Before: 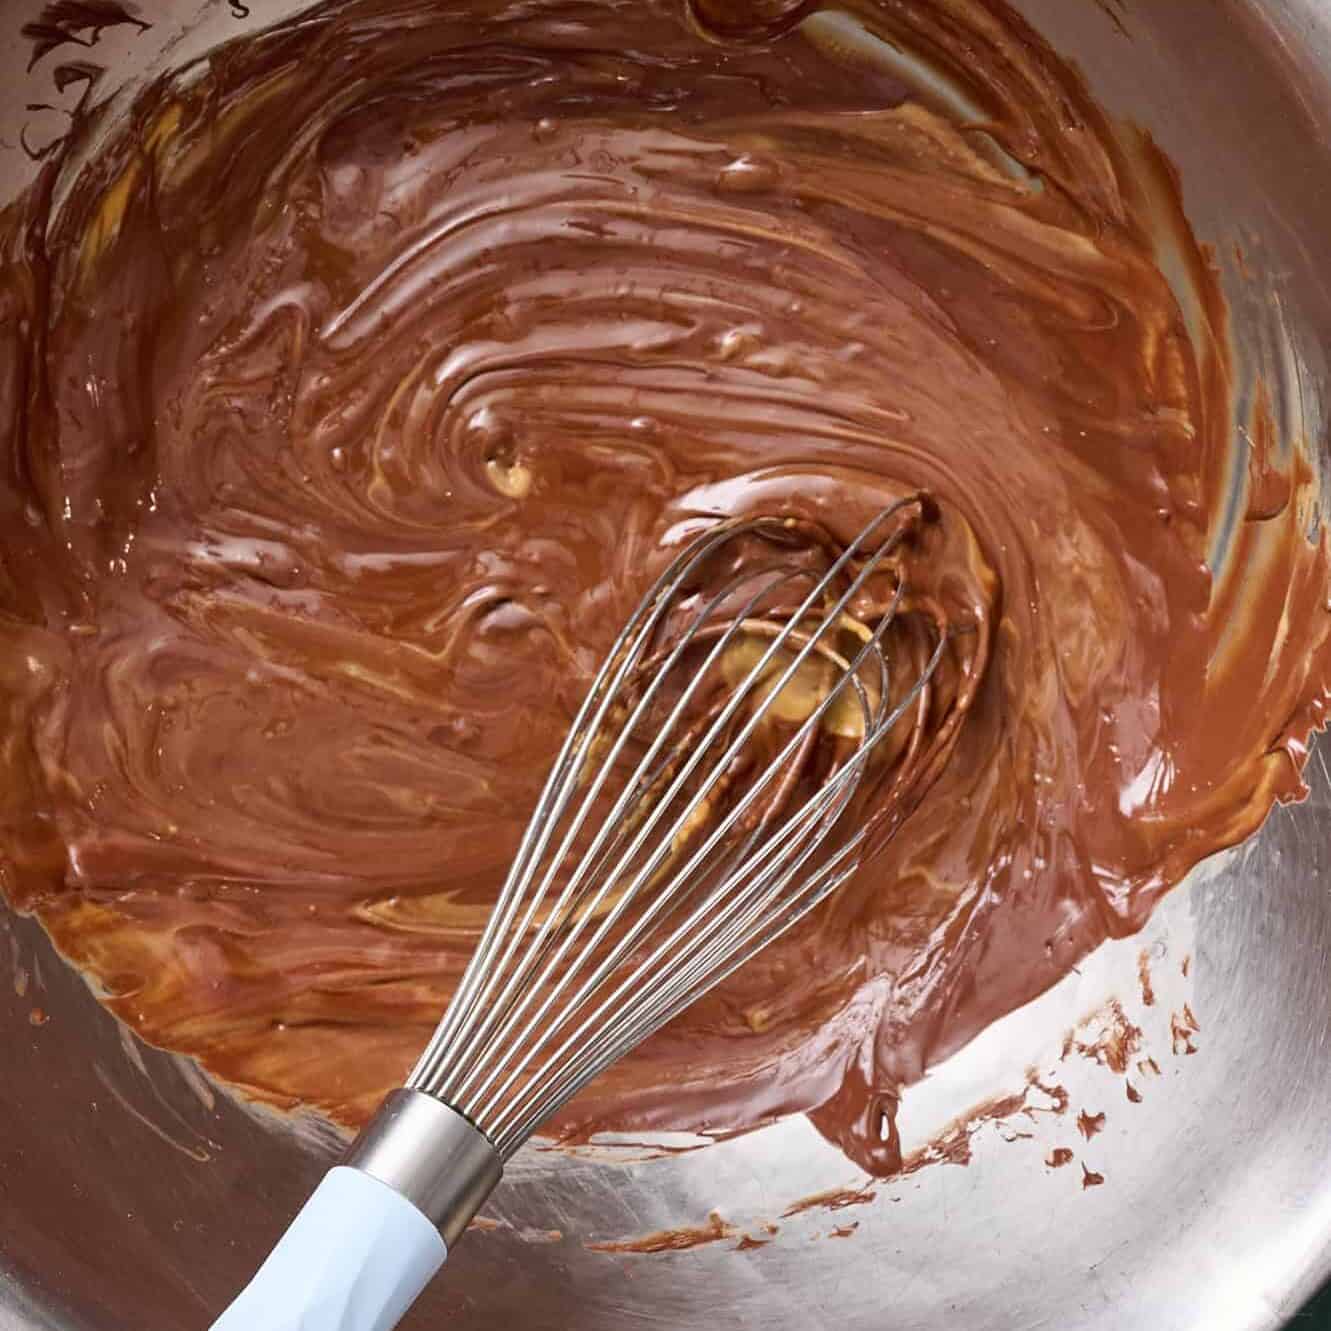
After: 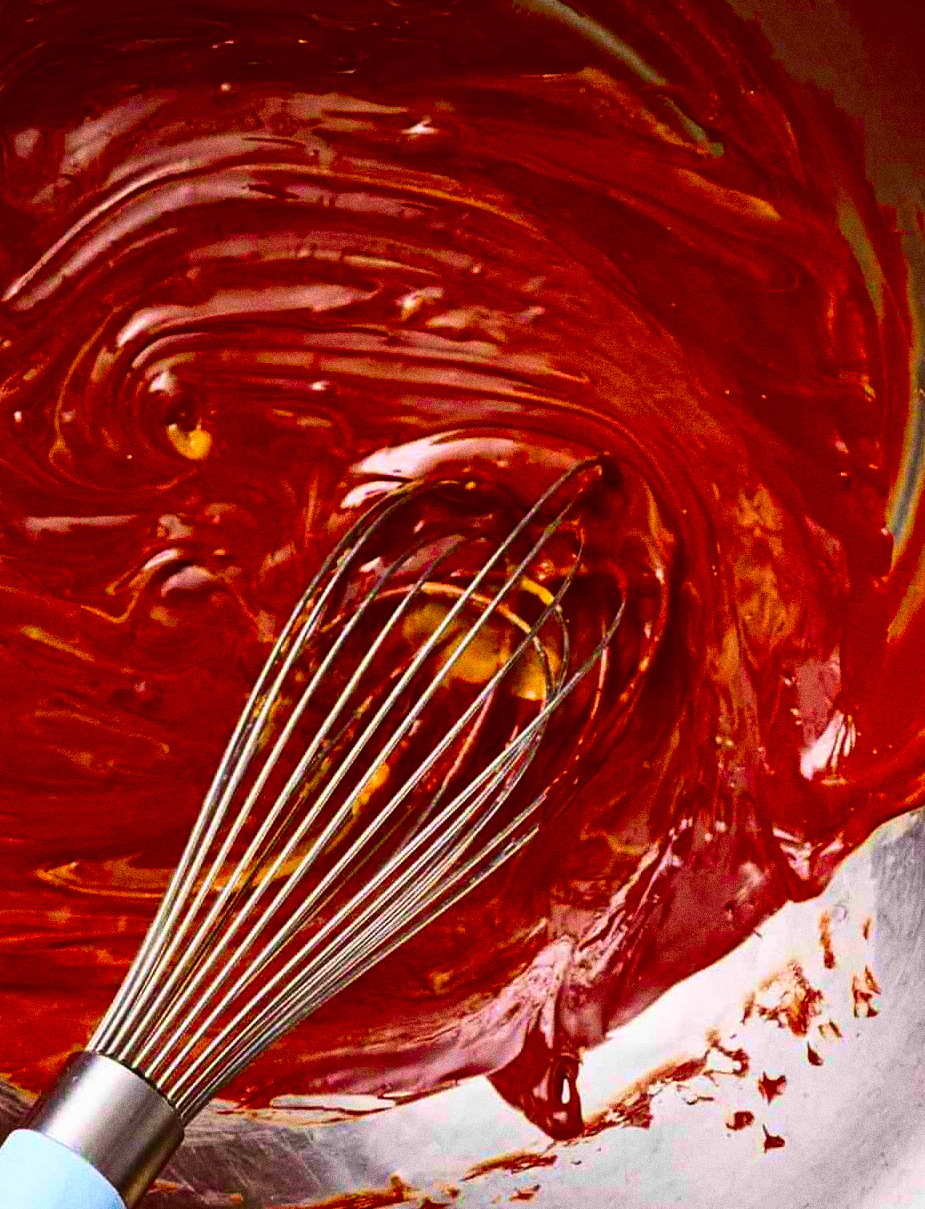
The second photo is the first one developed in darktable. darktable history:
crop and rotate: left 24.034%, top 2.838%, right 6.406%, bottom 6.299%
color correction: saturation 2.15
grain: coarseness 0.09 ISO, strength 40%
contrast brightness saturation: contrast 0.19, brightness -0.24, saturation 0.11
velvia: on, module defaults
